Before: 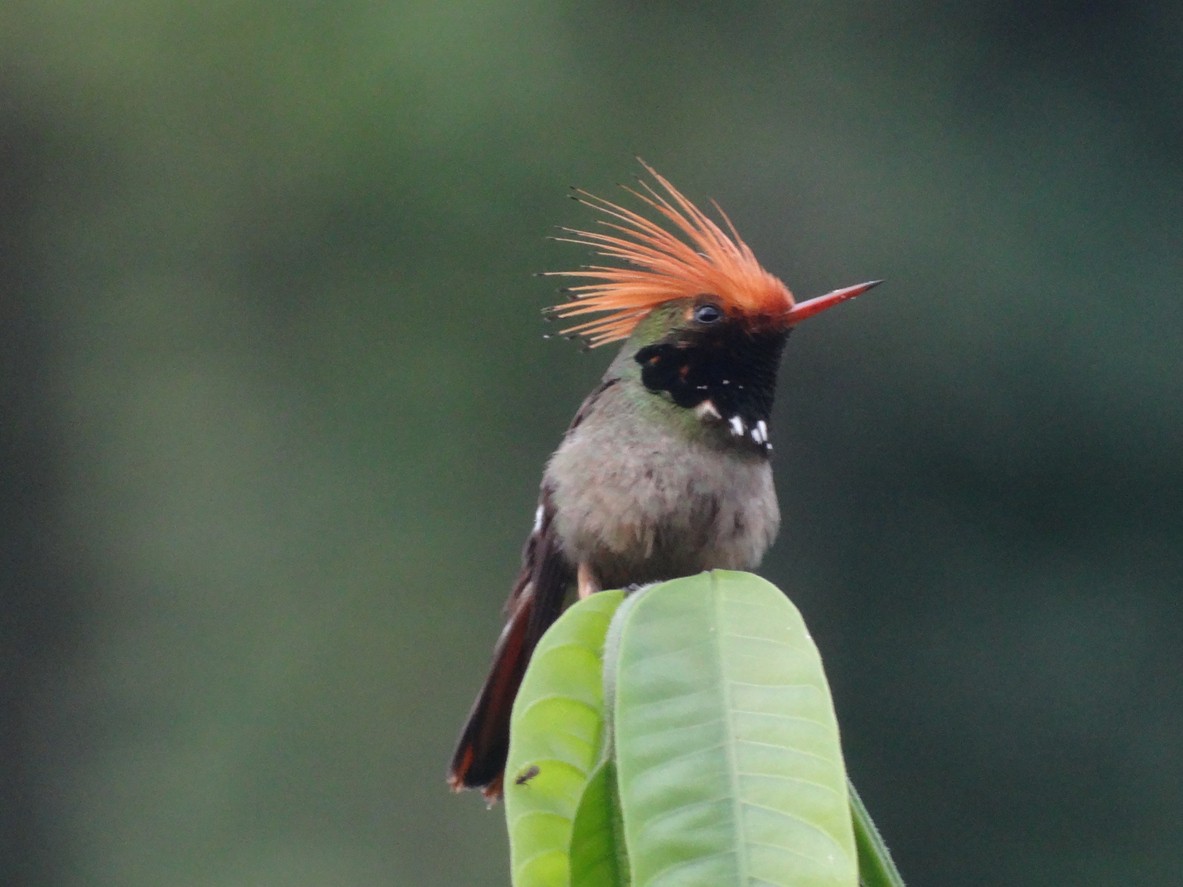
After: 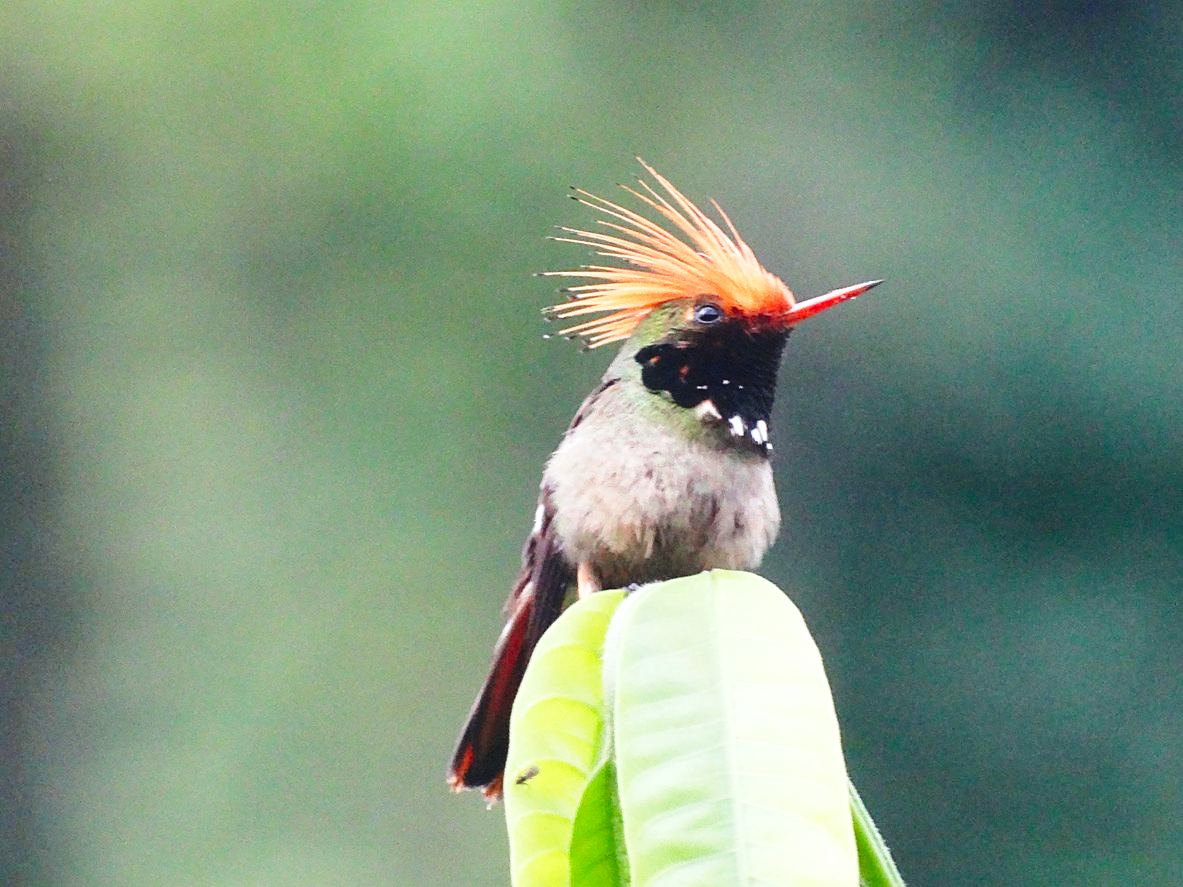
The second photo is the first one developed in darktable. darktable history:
exposure: black level correction 0, exposure 0.701 EV, compensate highlight preservation false
base curve: curves: ch0 [(0, 0) (0.028, 0.03) (0.121, 0.232) (0.46, 0.748) (0.859, 0.968) (1, 1)], preserve colors none
contrast brightness saturation: saturation 0.184
sharpen: on, module defaults
